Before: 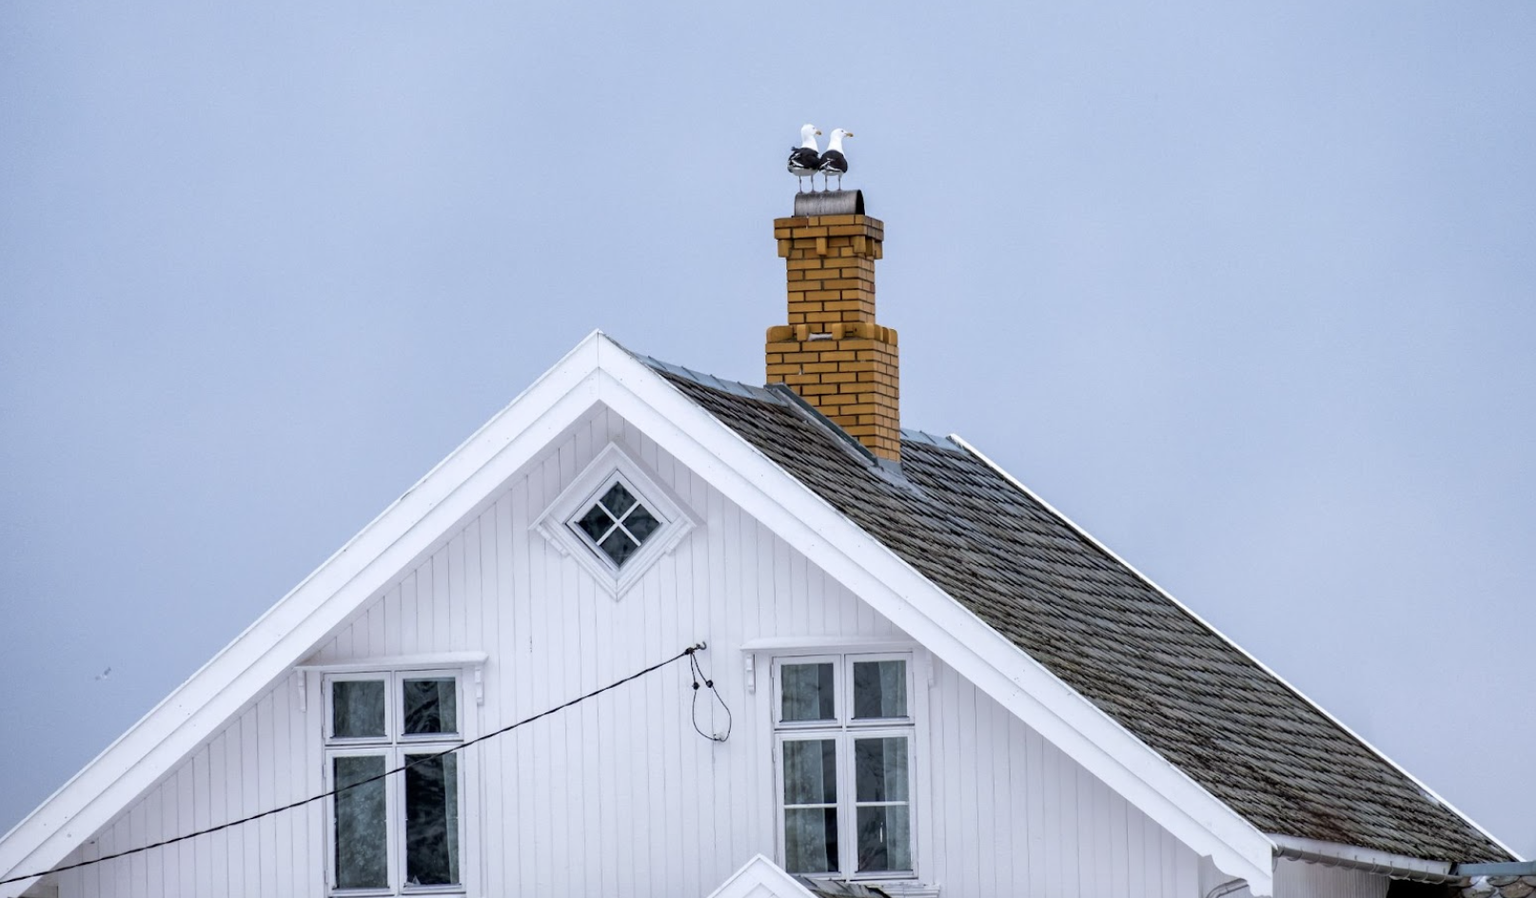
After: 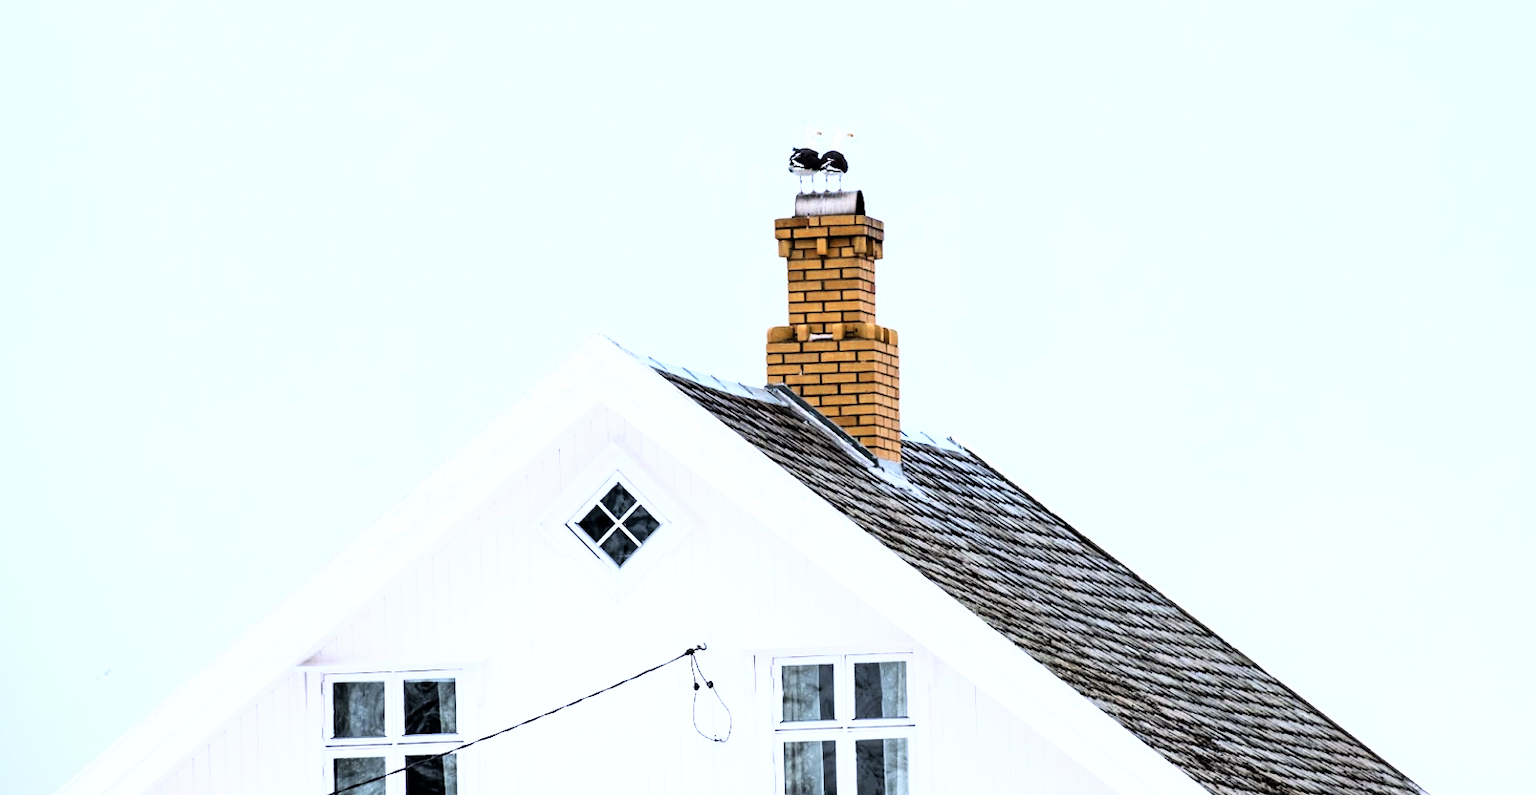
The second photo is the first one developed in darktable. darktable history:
color zones: curves: ch0 [(0, 0.5) (0.125, 0.4) (0.25, 0.5) (0.375, 0.4) (0.5, 0.4) (0.625, 0.6) (0.75, 0.6) (0.875, 0.5)]; ch1 [(0, 0.35) (0.125, 0.45) (0.25, 0.35) (0.375, 0.35) (0.5, 0.35) (0.625, 0.35) (0.75, 0.45) (0.875, 0.35)]; ch2 [(0, 0.6) (0.125, 0.5) (0.25, 0.5) (0.375, 0.6) (0.5, 0.6) (0.625, 0.5) (0.75, 0.5) (0.875, 0.5)]
crop and rotate: top 0%, bottom 11.49%
rgb curve: curves: ch0 [(0, 0) (0.21, 0.15) (0.24, 0.21) (0.5, 0.75) (0.75, 0.96) (0.89, 0.99) (1, 1)]; ch1 [(0, 0.02) (0.21, 0.13) (0.25, 0.2) (0.5, 0.67) (0.75, 0.9) (0.89, 0.97) (1, 1)]; ch2 [(0, 0.02) (0.21, 0.13) (0.25, 0.2) (0.5, 0.67) (0.75, 0.9) (0.89, 0.97) (1, 1)], compensate middle gray true
velvia: on, module defaults
